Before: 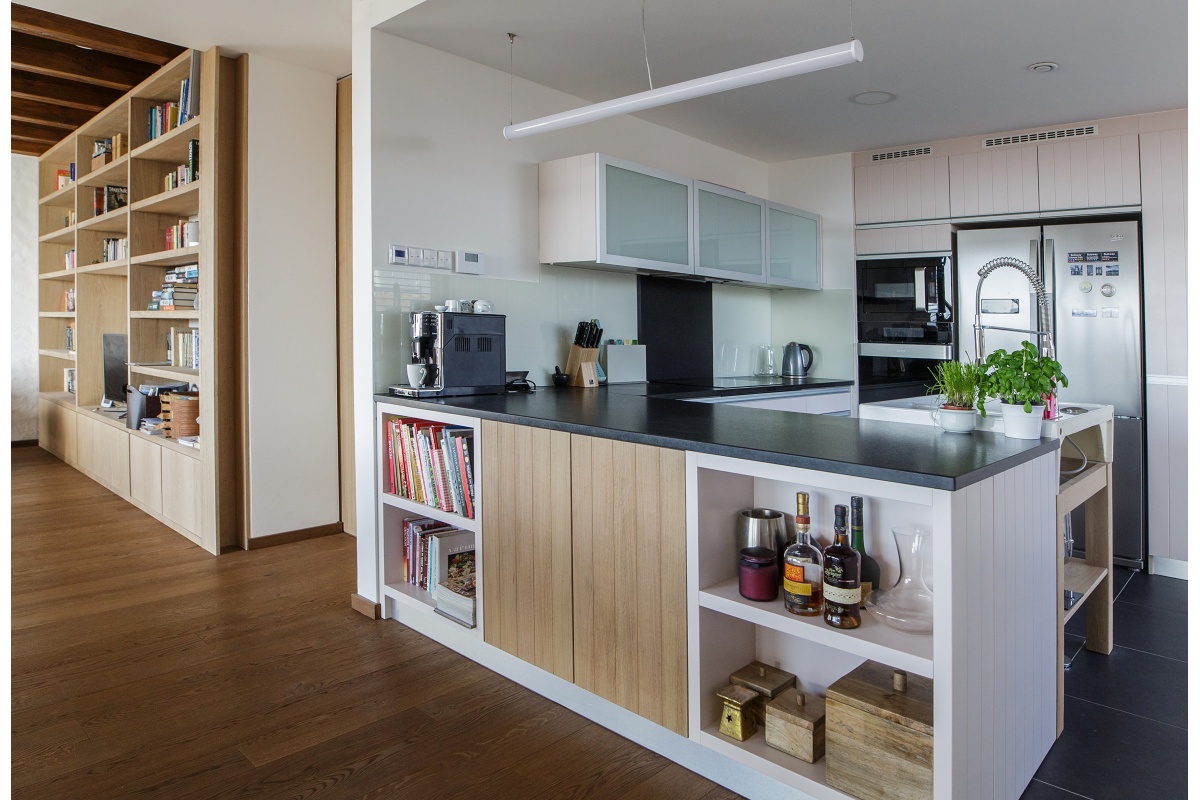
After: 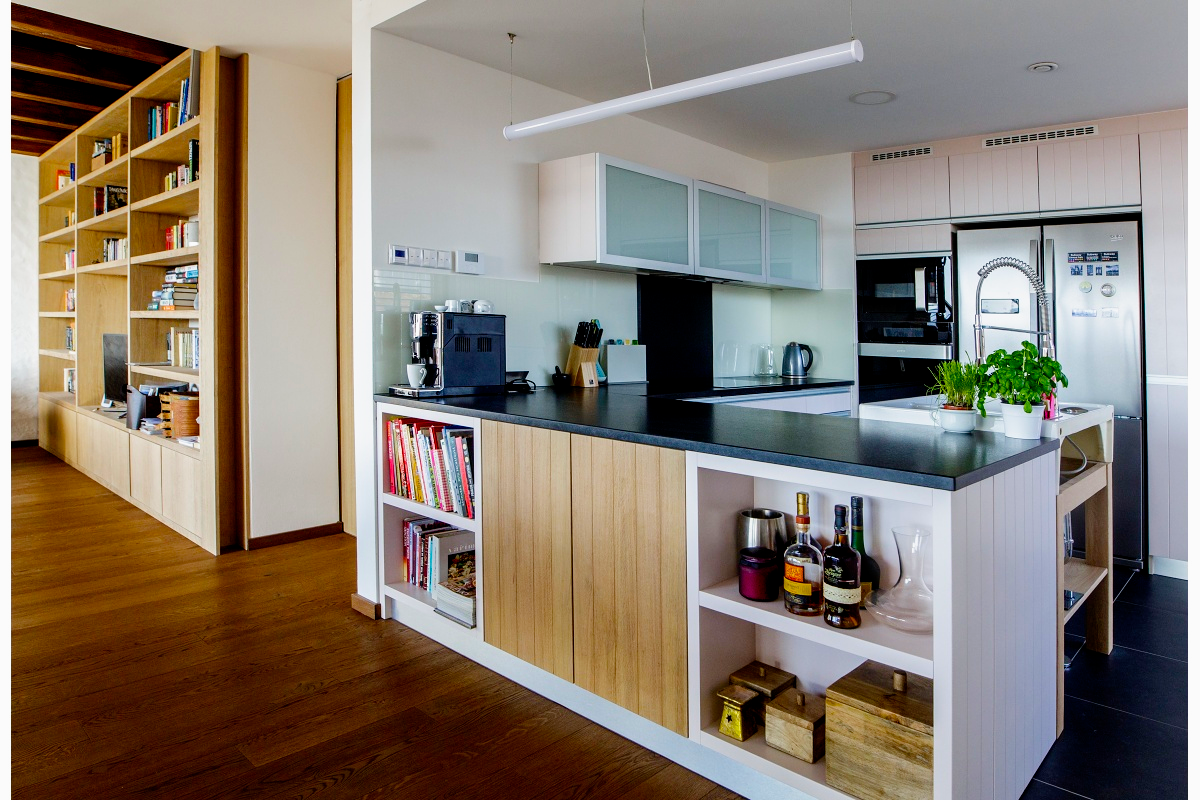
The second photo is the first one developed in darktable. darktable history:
color balance rgb: linear chroma grading › global chroma 15%, perceptual saturation grading › global saturation 30%
contrast brightness saturation: saturation -0.05
filmic rgb: black relative exposure -6.3 EV, white relative exposure 2.8 EV, threshold 3 EV, target black luminance 0%, hardness 4.6, latitude 67.35%, contrast 1.292, shadows ↔ highlights balance -3.5%, preserve chrominance no, color science v4 (2020), contrast in shadows soft, enable highlight reconstruction true
